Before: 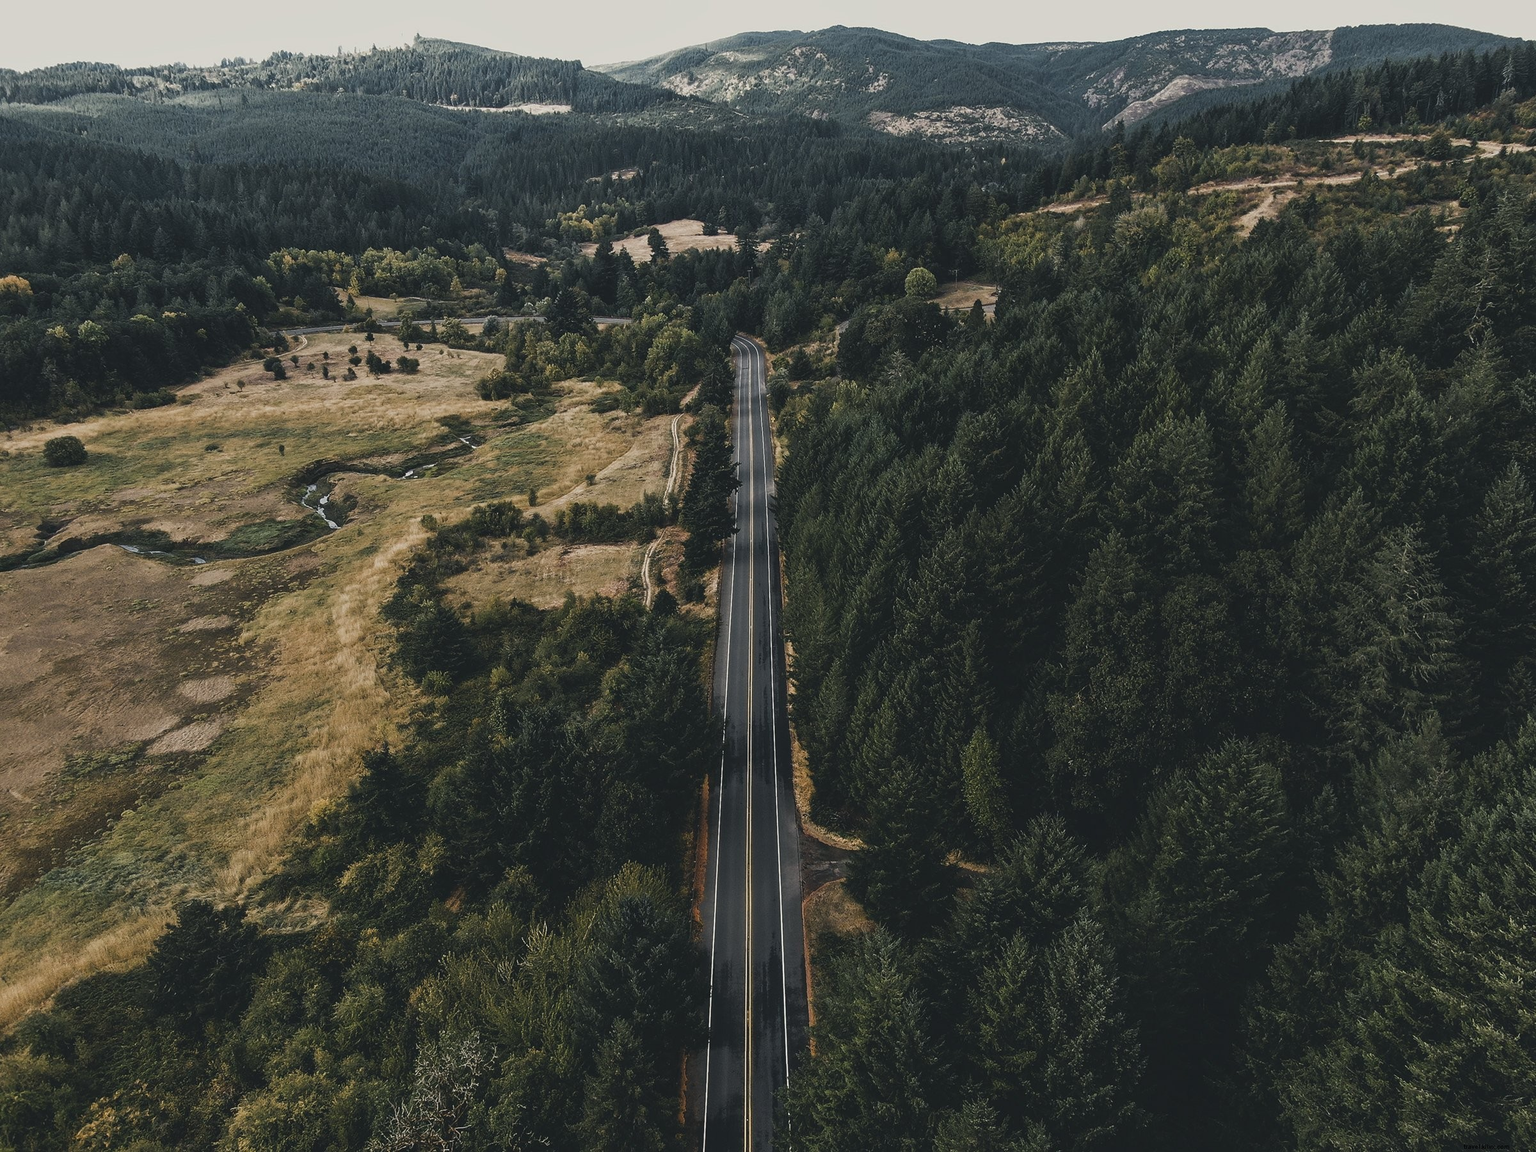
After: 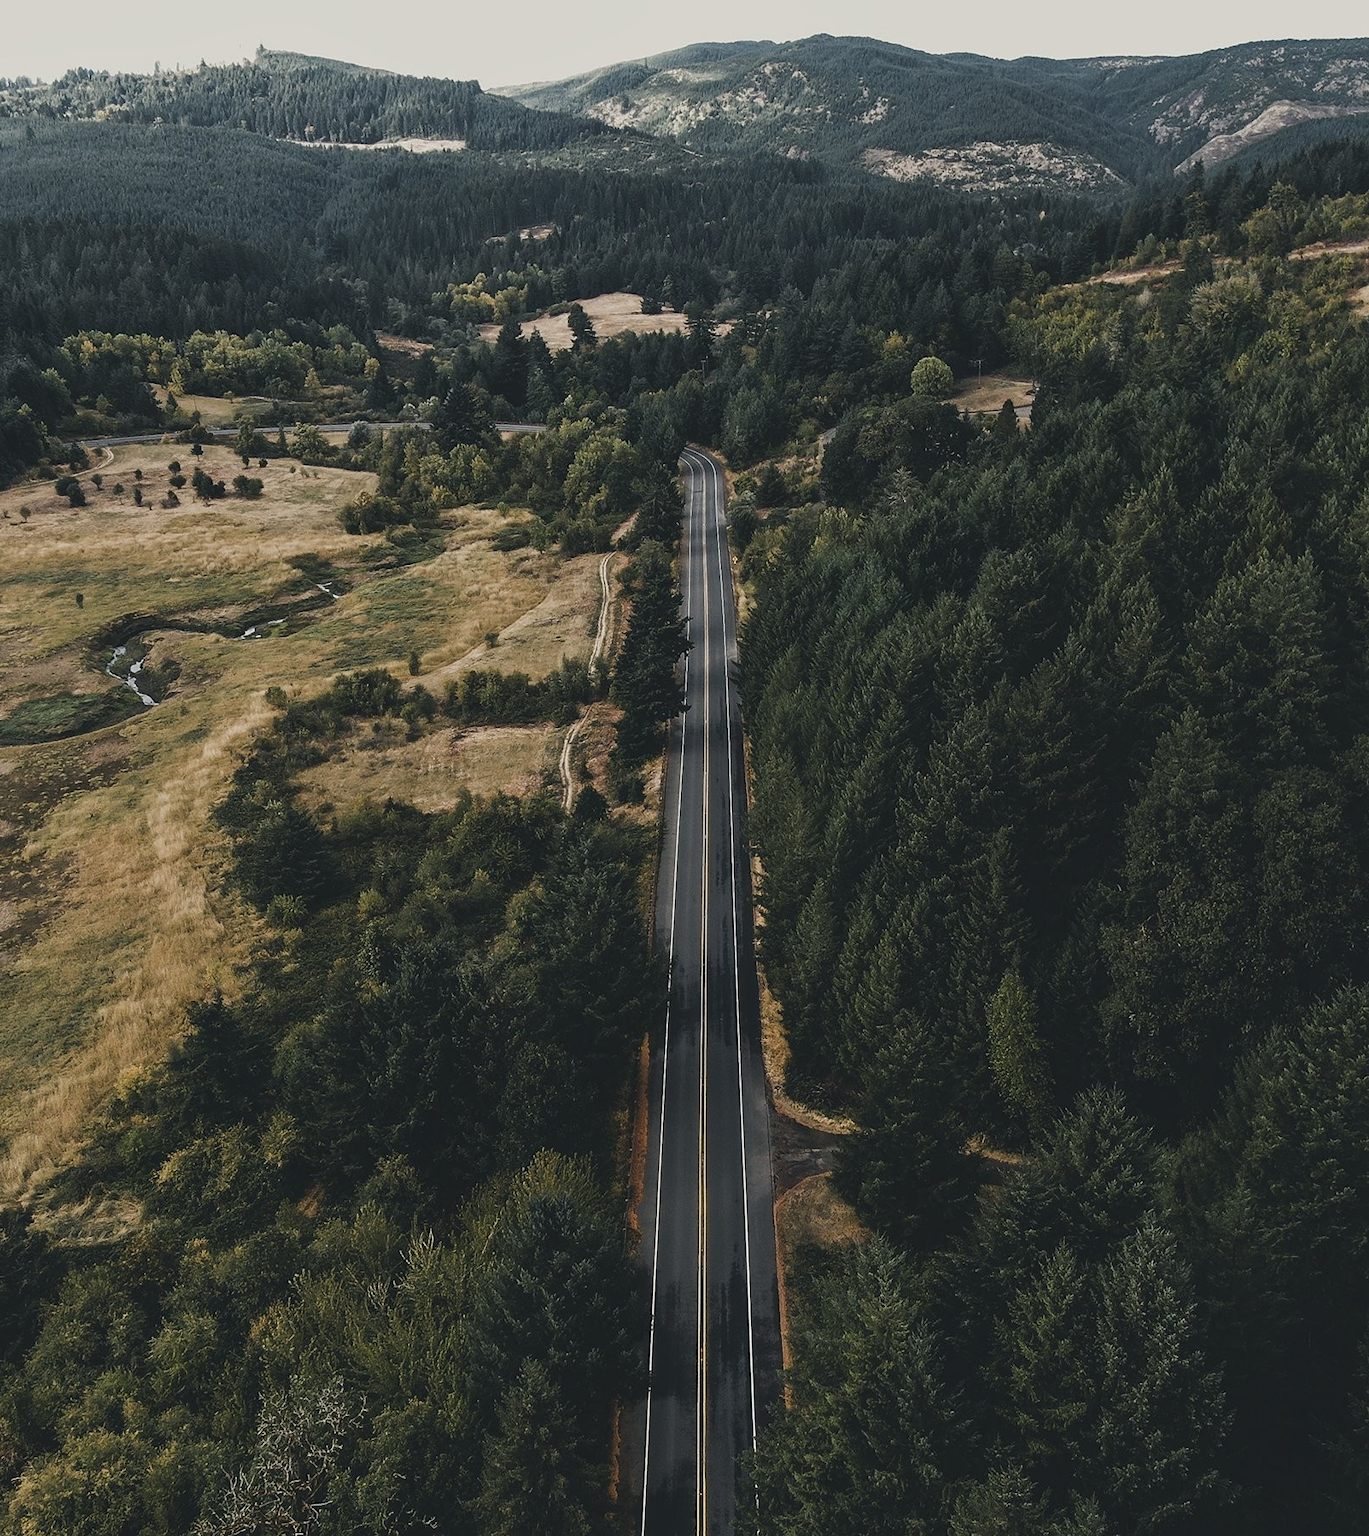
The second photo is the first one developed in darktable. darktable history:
crop and rotate: left 14.479%, right 18.676%
